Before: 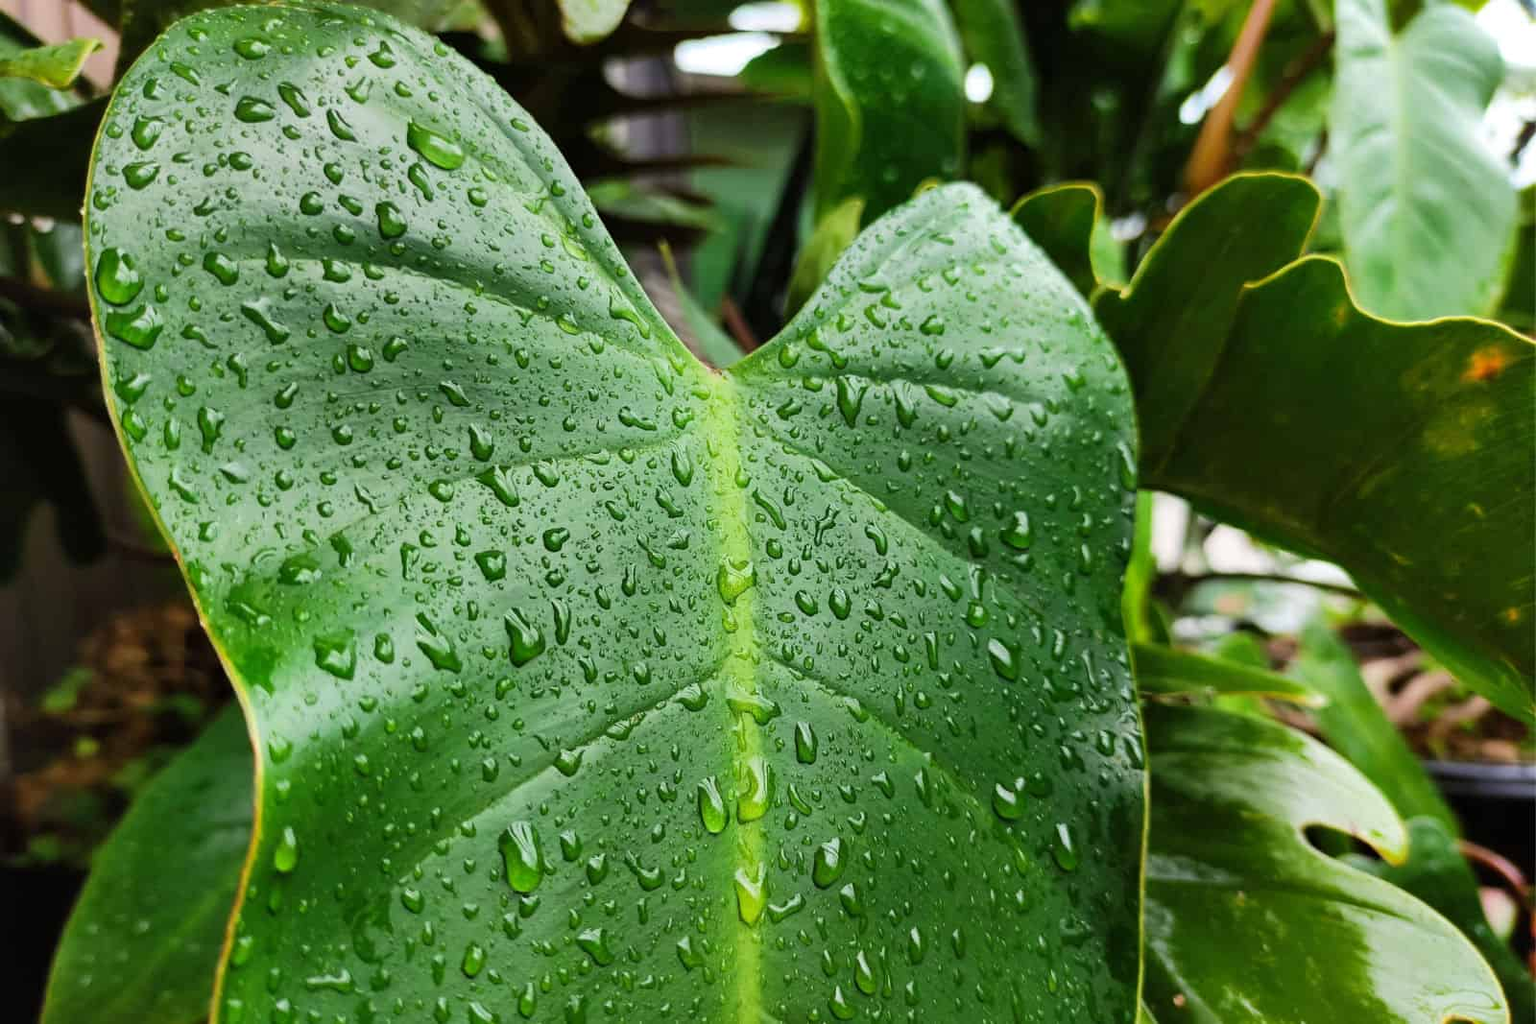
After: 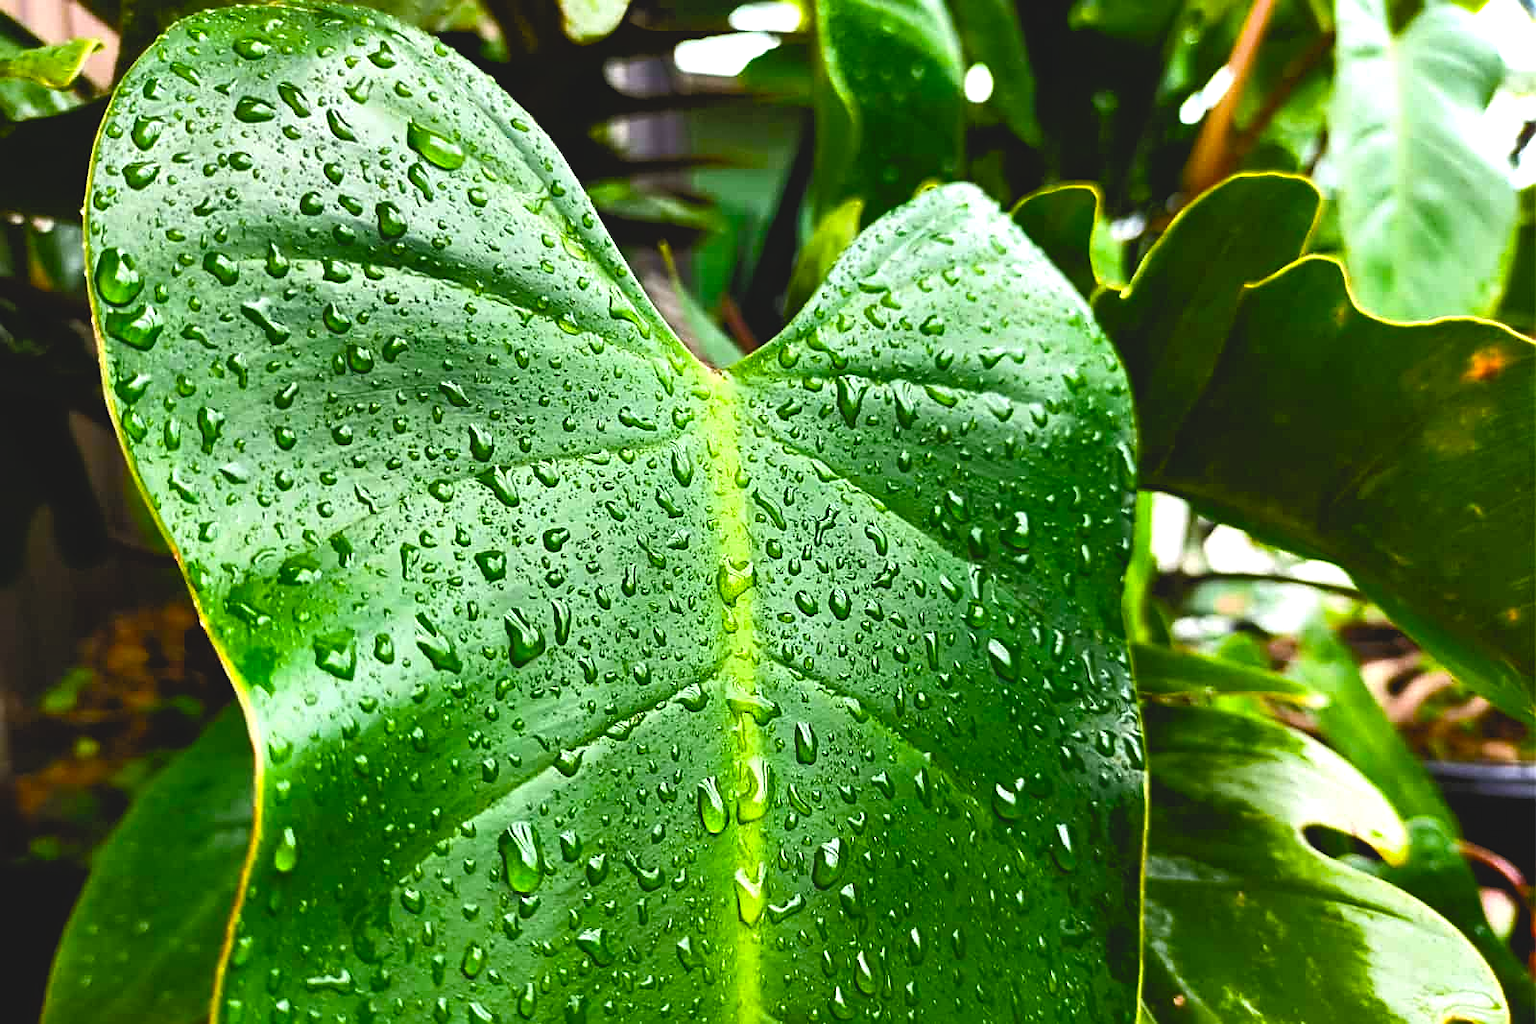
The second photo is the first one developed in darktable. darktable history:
tone equalizer: -8 EV -1.86 EV, -7 EV -1.18 EV, -6 EV -1.58 EV, mask exposure compensation -0.507 EV
sharpen: on, module defaults
exposure: exposure 0.201 EV, compensate highlight preservation false
color balance rgb: global offset › luminance 1.47%, linear chroma grading › global chroma 15.52%, perceptual saturation grading › global saturation 20%, perceptual saturation grading › highlights -25.055%, perceptual saturation grading › shadows 49.937%, perceptual brilliance grading › global brilliance 15.745%, perceptual brilliance grading › shadows -35.347%, global vibrance 9.742%
